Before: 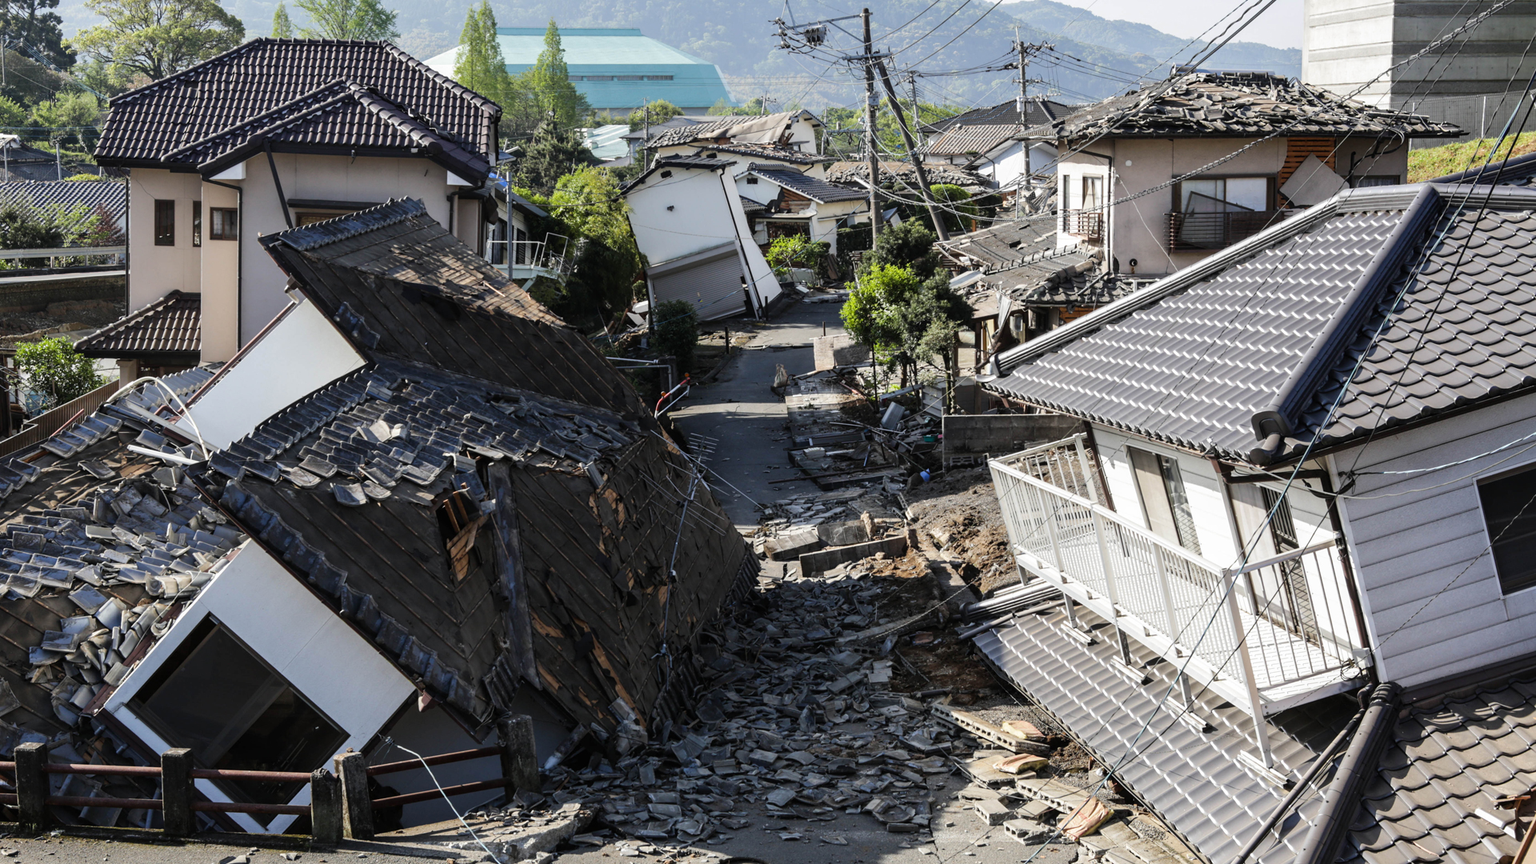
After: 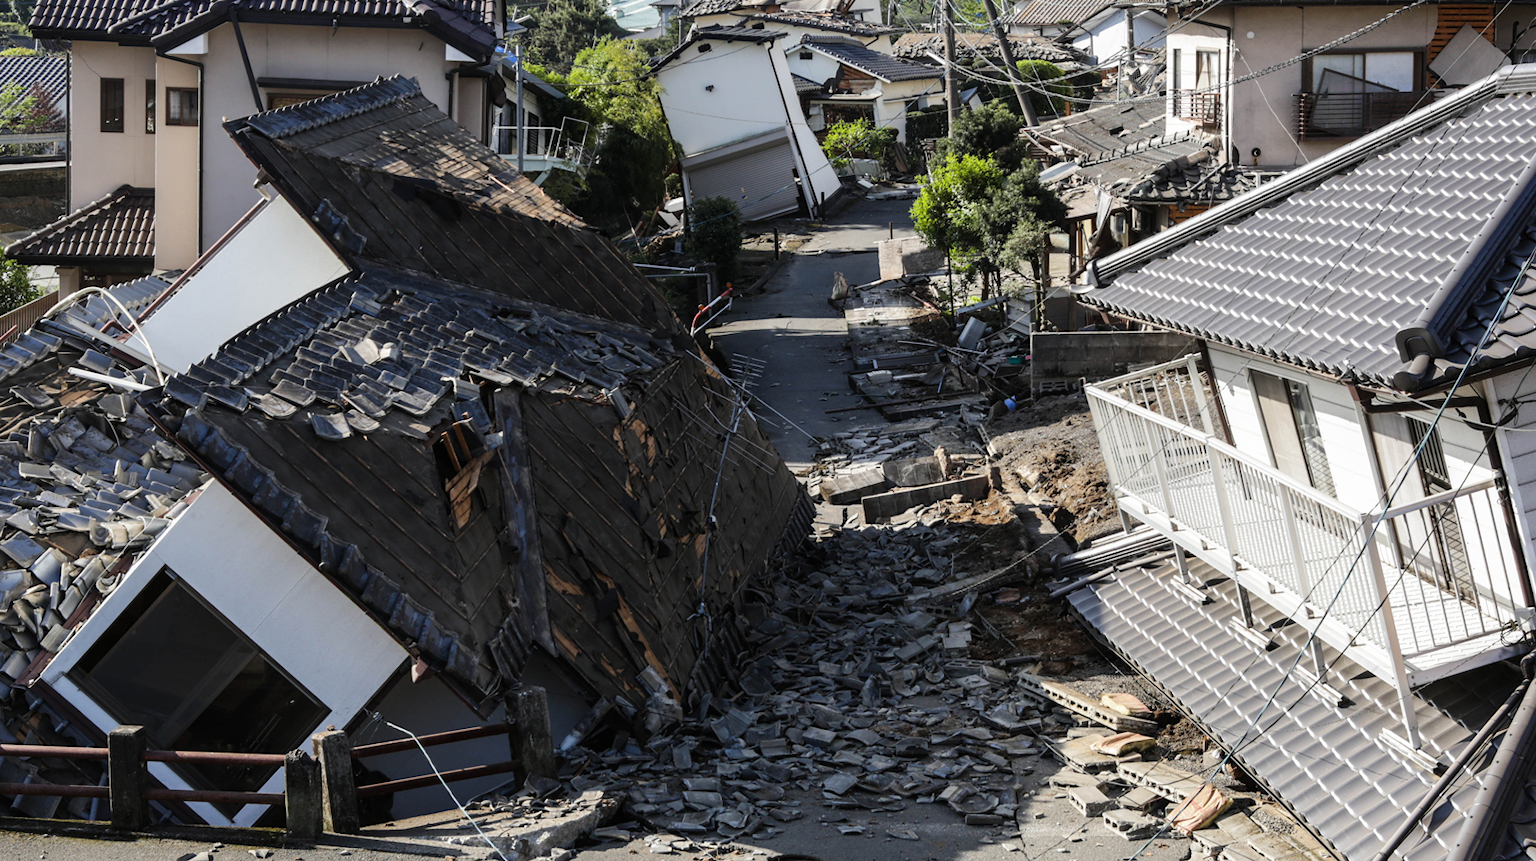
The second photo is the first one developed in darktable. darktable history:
crop and rotate: left 4.574%, top 15.534%, right 10.704%
